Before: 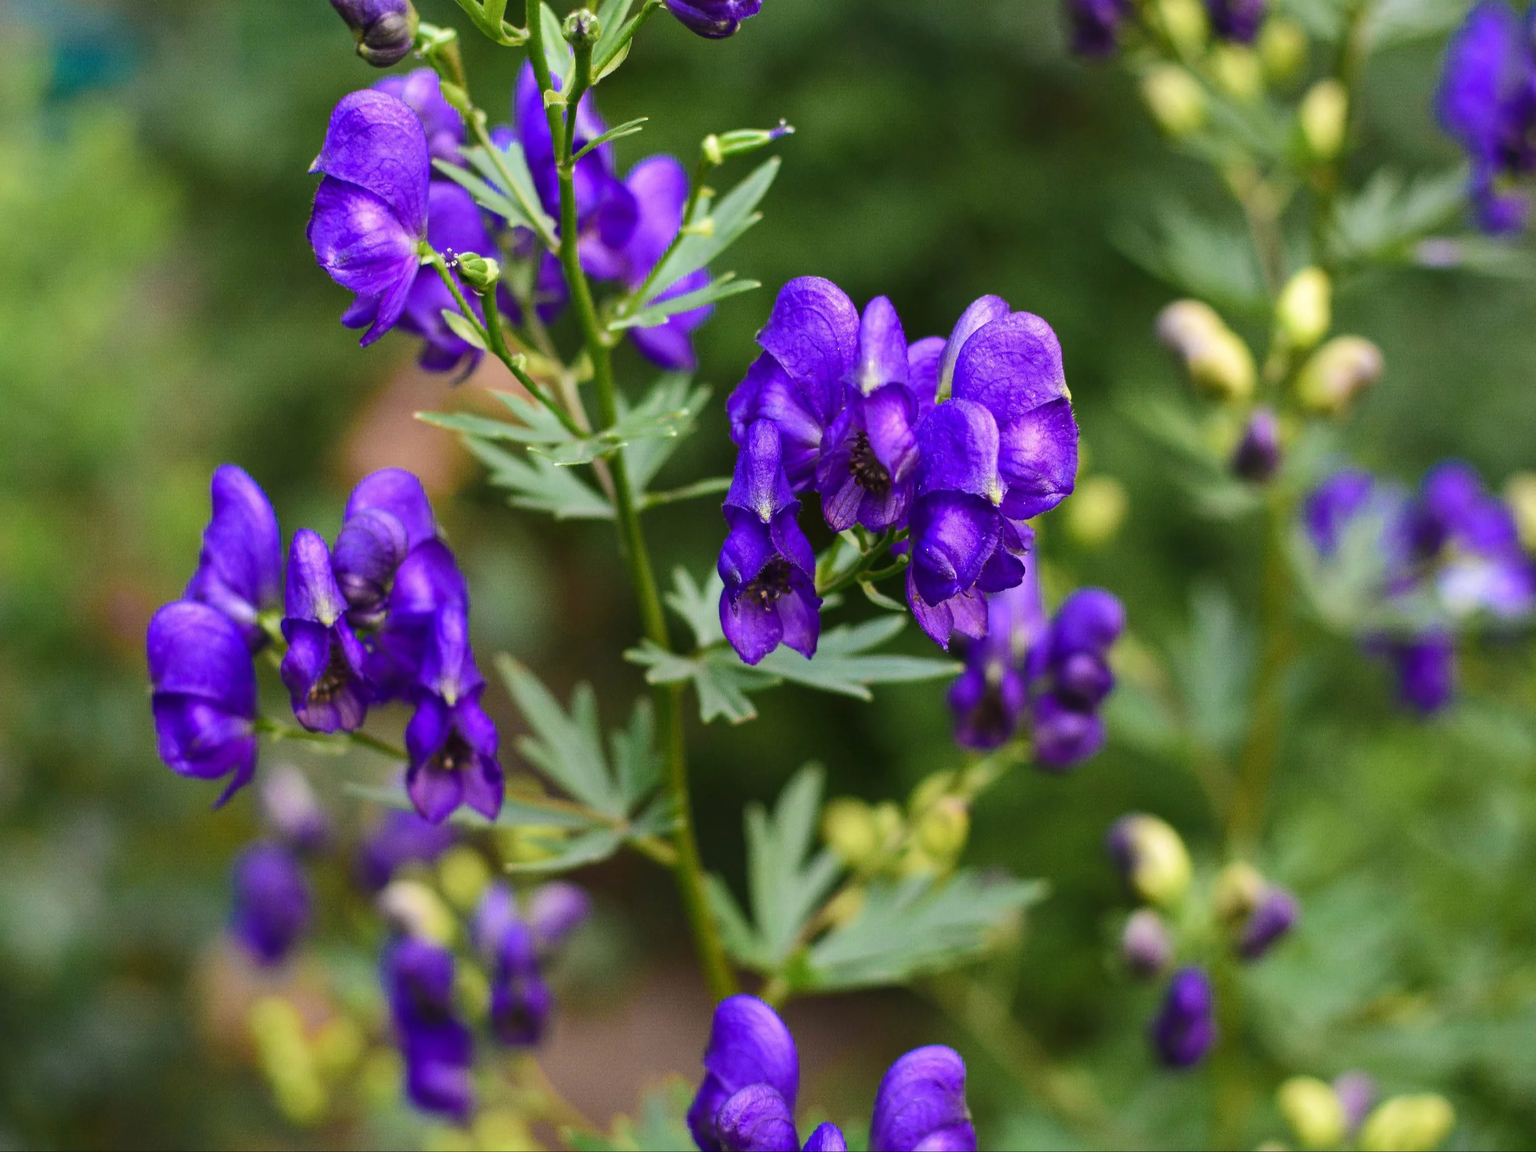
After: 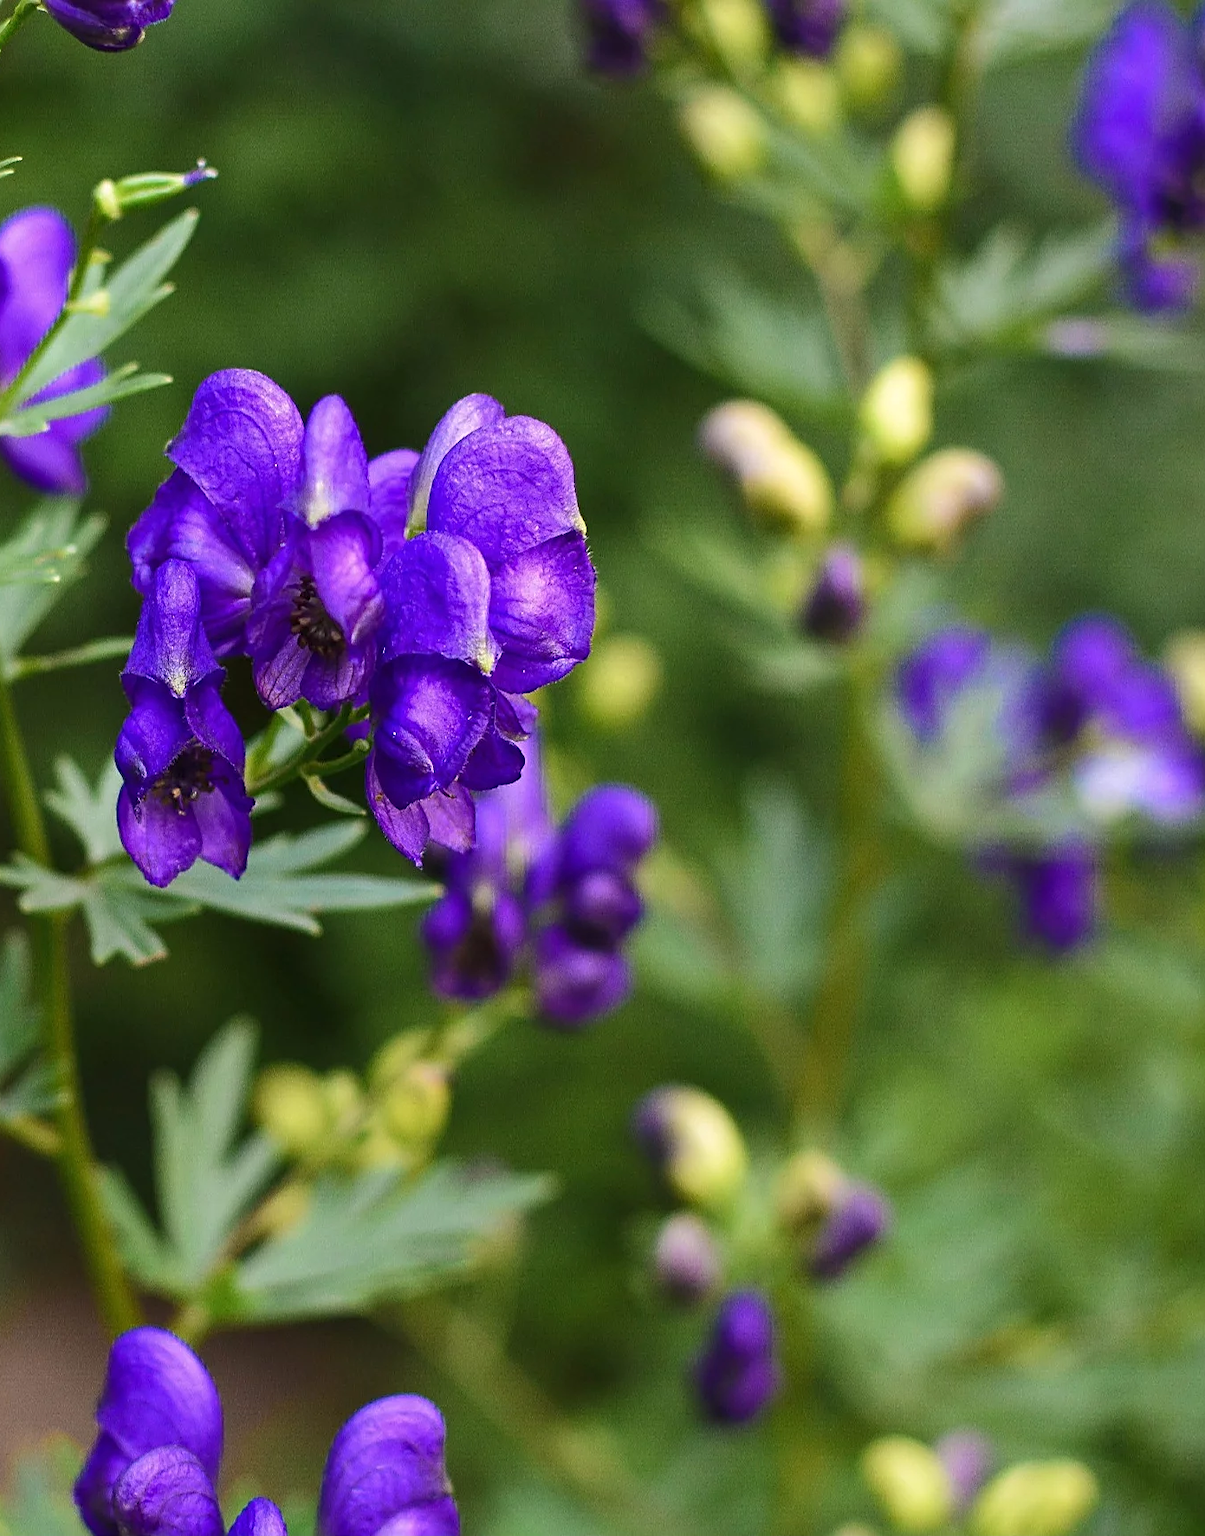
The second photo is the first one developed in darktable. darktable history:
sharpen: amount 0.534
color calibration: illuminant custom, x 0.345, y 0.359, temperature 5066.76 K
crop: left 41.165%
